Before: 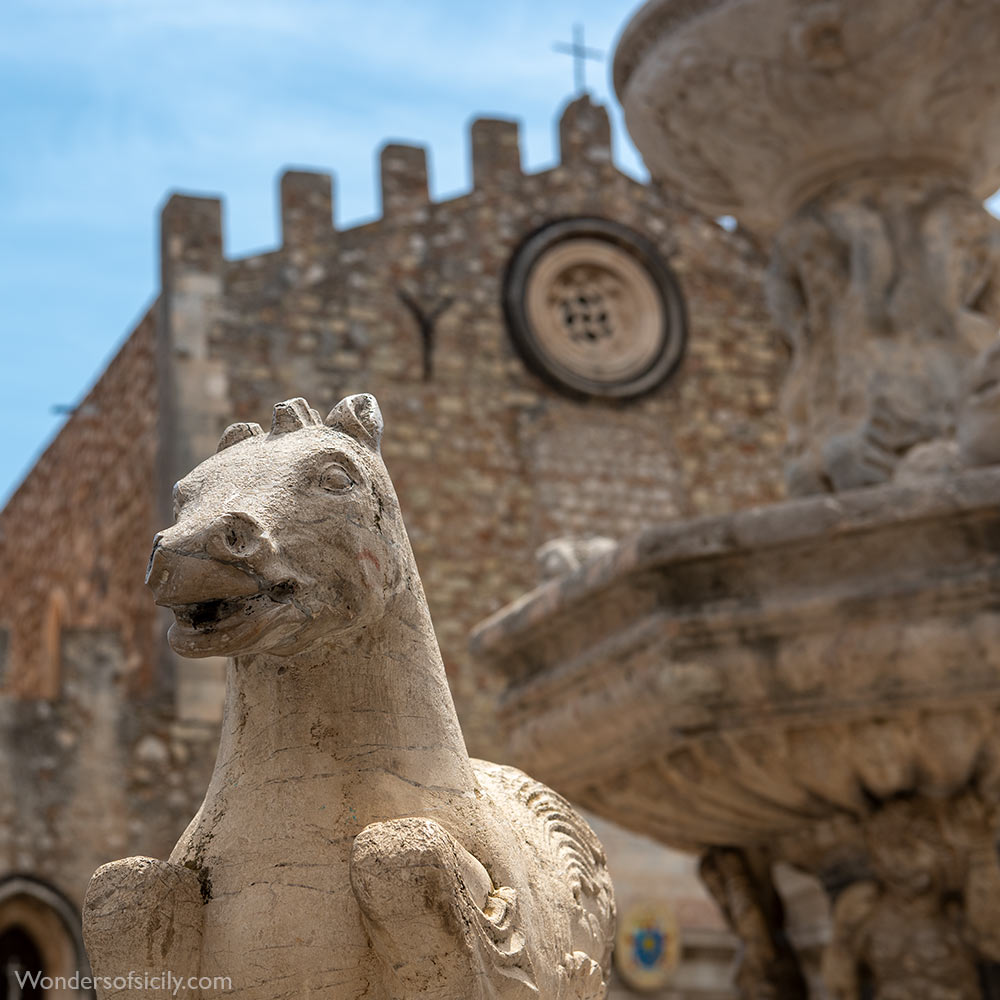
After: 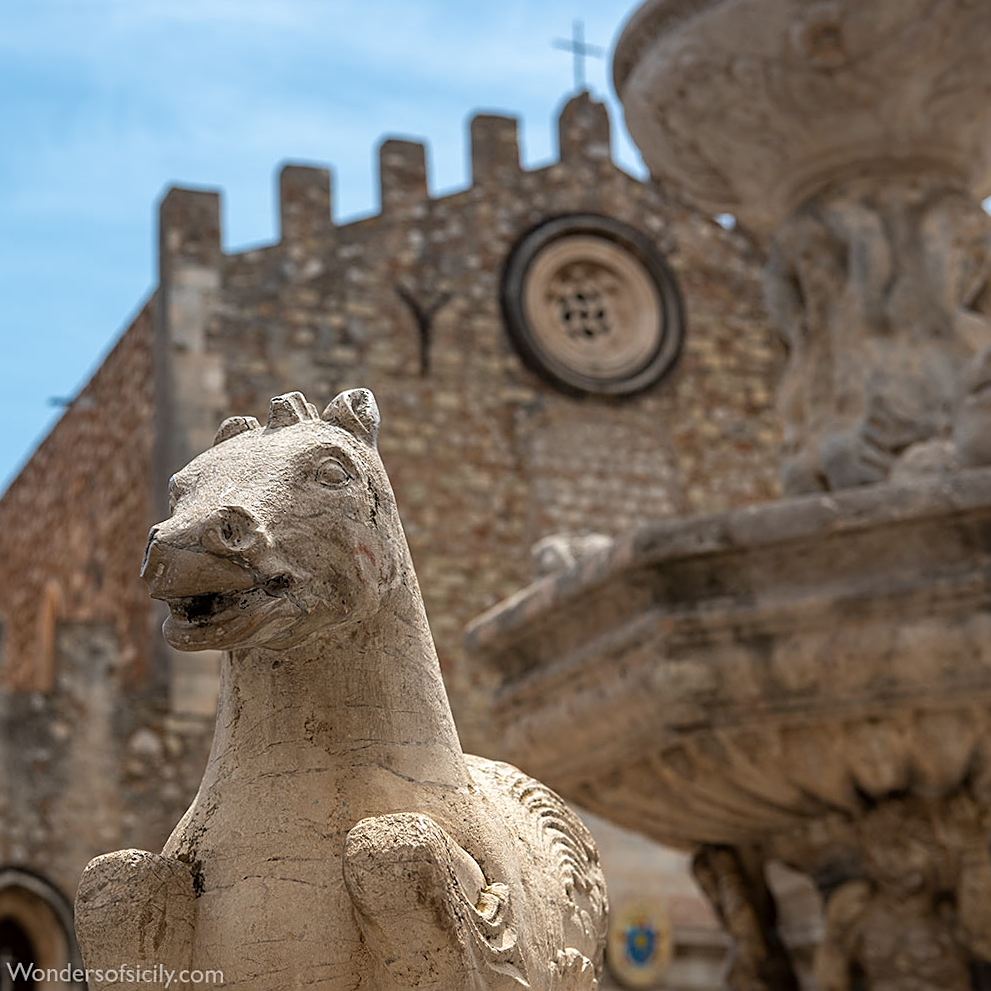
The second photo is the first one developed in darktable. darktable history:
crop and rotate: angle -0.5°
sharpen: on, module defaults
